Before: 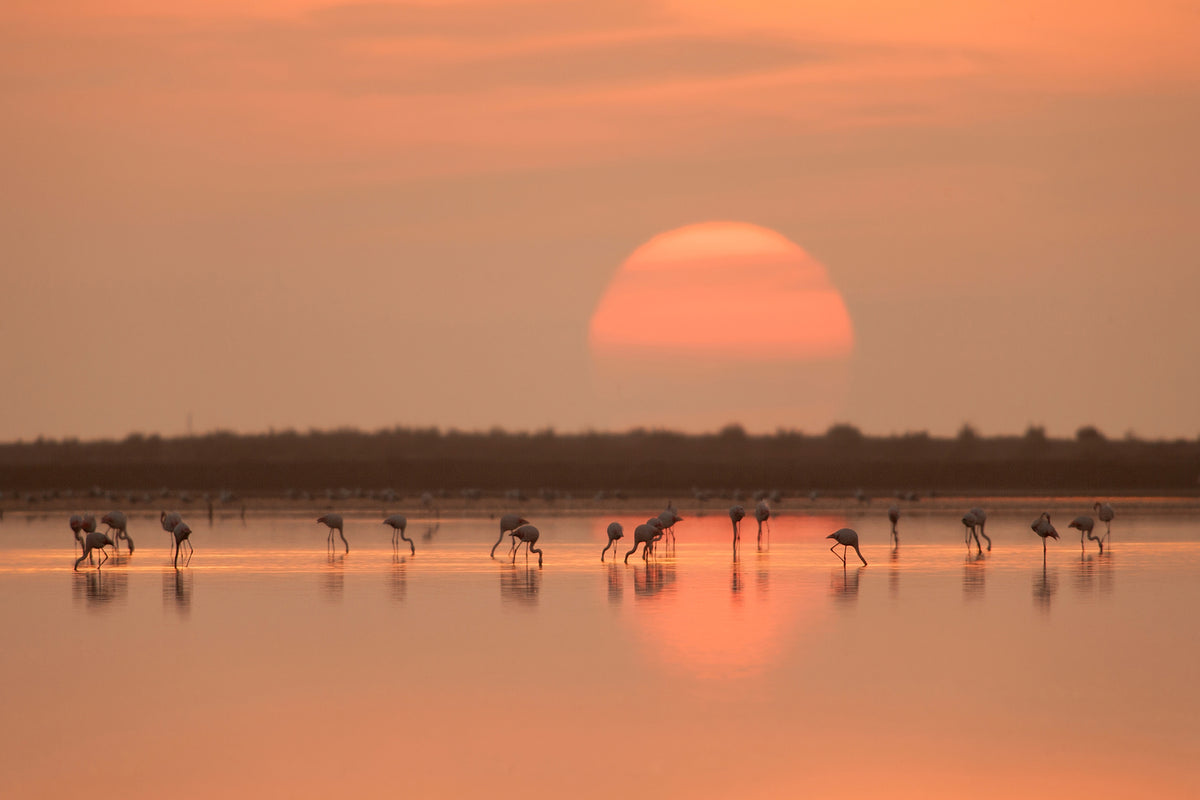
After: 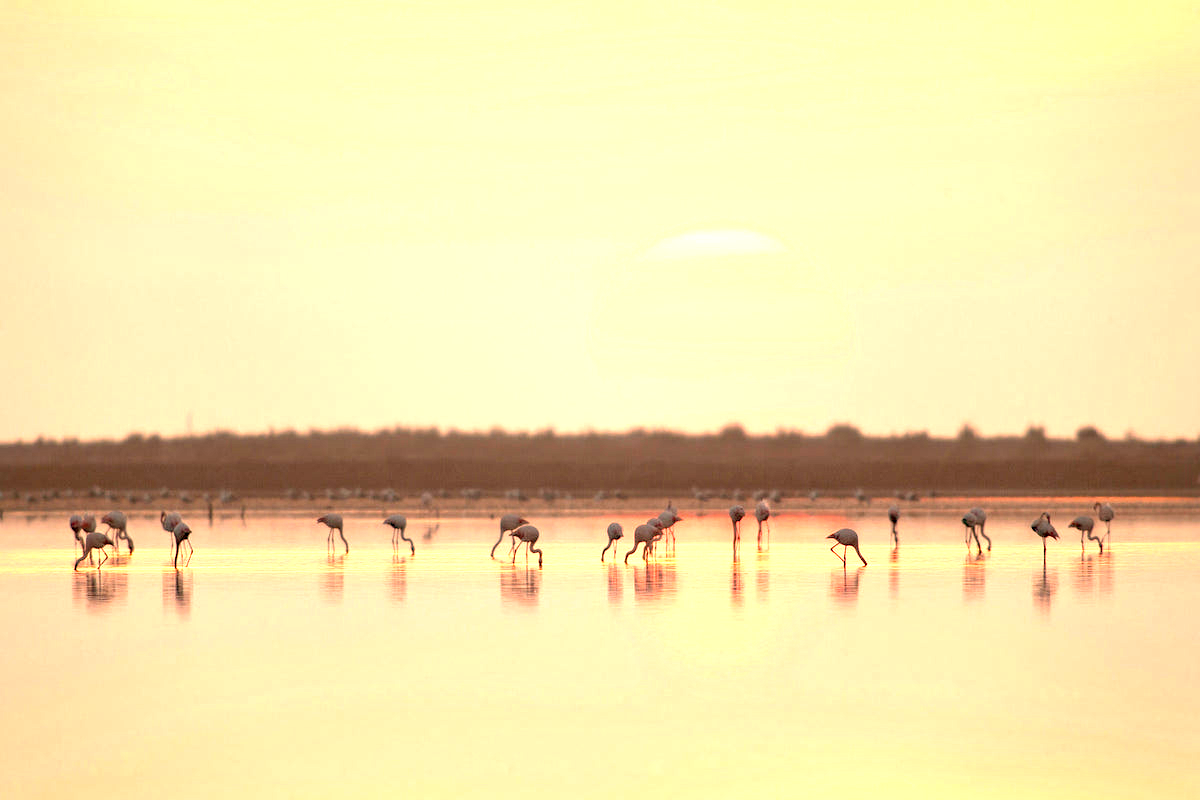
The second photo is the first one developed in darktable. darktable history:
exposure: exposure 1.992 EV, compensate exposure bias true, compensate highlight preservation false
haze removal: compatibility mode true, adaptive false
